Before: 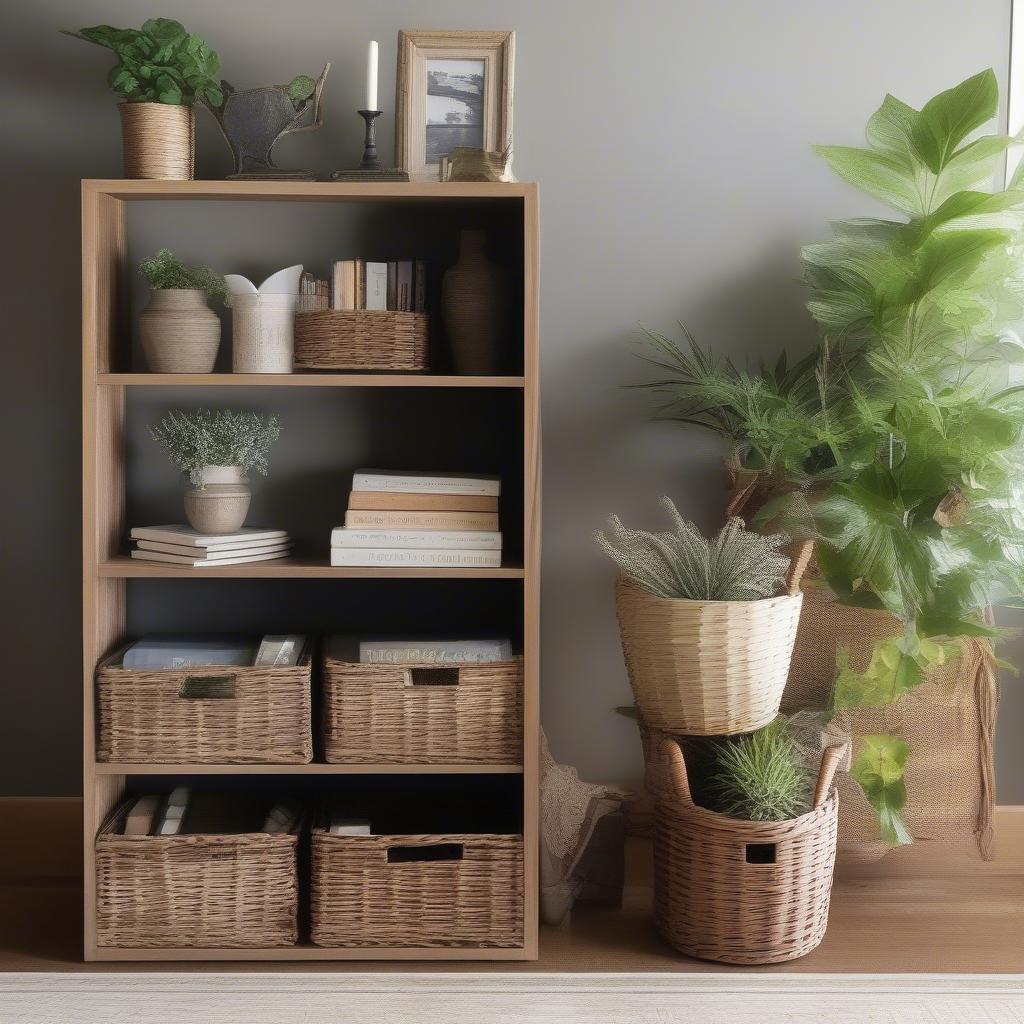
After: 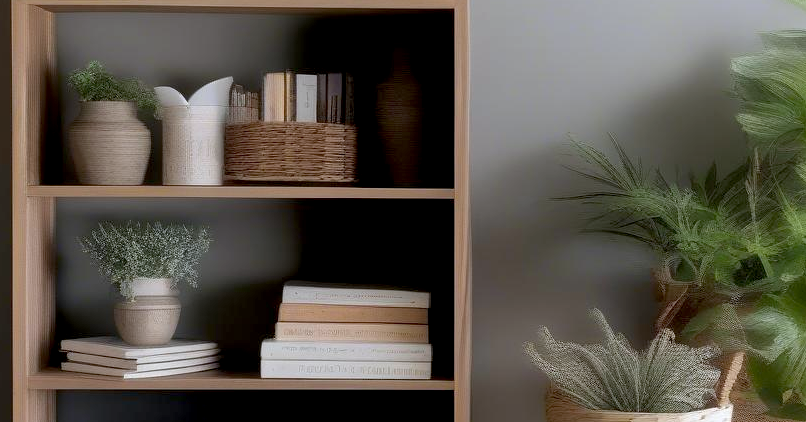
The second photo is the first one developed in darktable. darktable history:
exposure: black level correction 0.012, compensate highlight preservation false
crop: left 6.887%, top 18.456%, right 14.353%, bottom 40.32%
color correction: highlights a* -0.084, highlights b* -5.27, shadows a* -0.142, shadows b* -0.136
